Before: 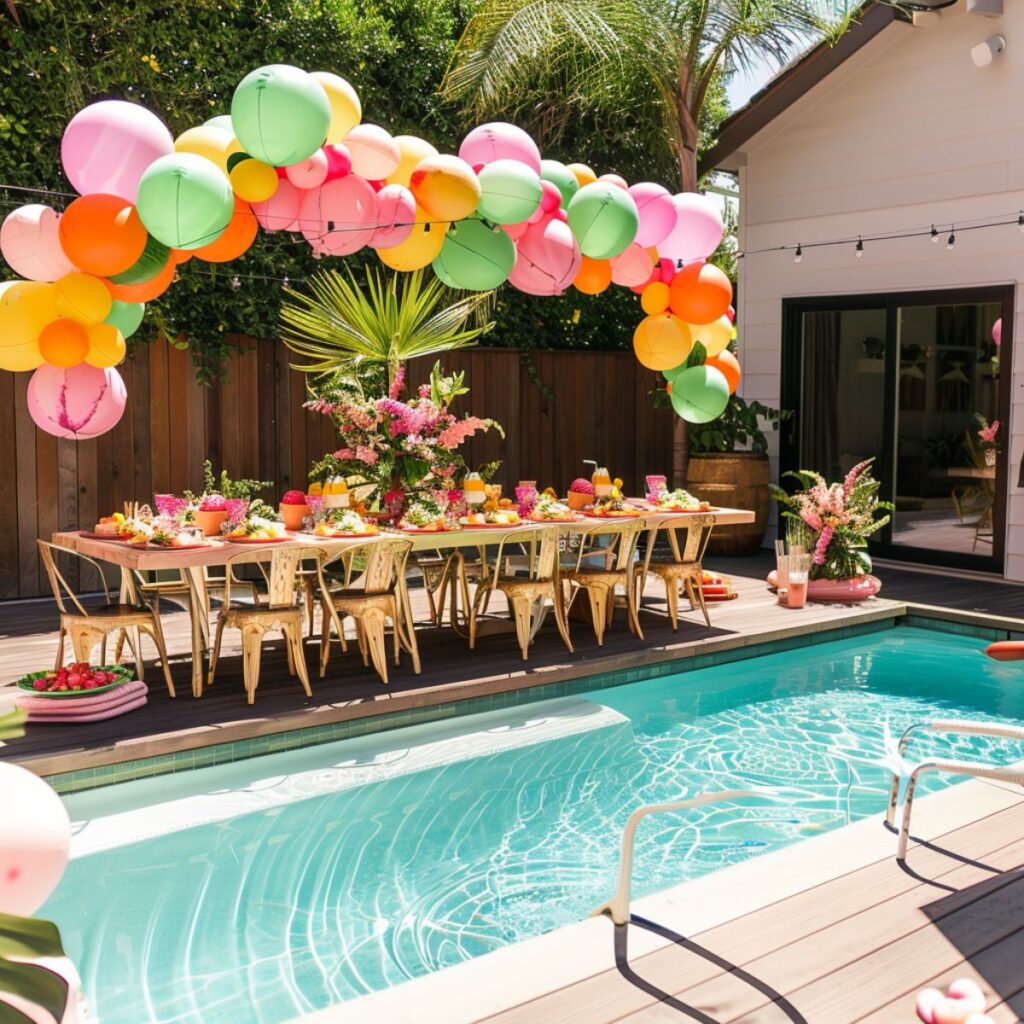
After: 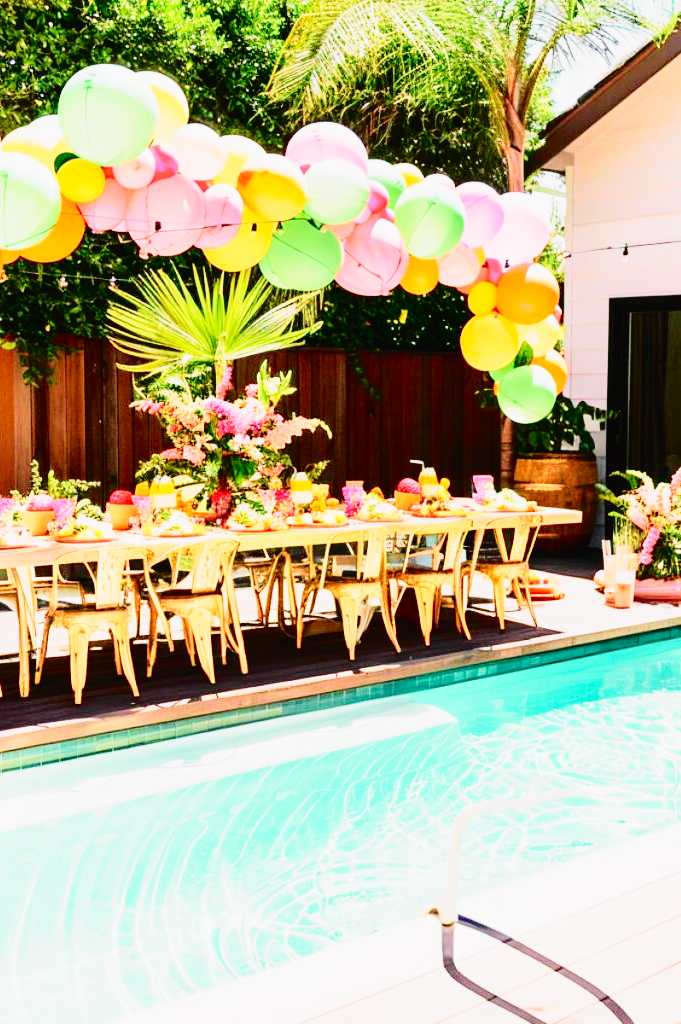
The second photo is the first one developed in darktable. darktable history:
tone curve: curves: ch0 [(0, 0.014) (0.17, 0.099) (0.392, 0.438) (0.725, 0.828) (0.872, 0.918) (1, 0.981)]; ch1 [(0, 0) (0.402, 0.36) (0.489, 0.491) (0.5, 0.503) (0.515, 0.52) (0.545, 0.574) (0.615, 0.662) (0.701, 0.725) (1, 1)]; ch2 [(0, 0) (0.42, 0.458) (0.485, 0.499) (0.503, 0.503) (0.531, 0.542) (0.561, 0.594) (0.644, 0.694) (0.717, 0.753) (1, 0.991)], color space Lab, independent channels
base curve: curves: ch0 [(0, 0) (0, 0.001) (0.001, 0.001) (0.004, 0.002) (0.007, 0.004) (0.015, 0.013) (0.033, 0.045) (0.052, 0.096) (0.075, 0.17) (0.099, 0.241) (0.163, 0.42) (0.219, 0.55) (0.259, 0.616) (0.327, 0.722) (0.365, 0.765) (0.522, 0.873) (0.547, 0.881) (0.689, 0.919) (0.826, 0.952) (1, 1)], preserve colors none
white balance: red 0.98, blue 1.034
crop: left 16.899%, right 16.556%
